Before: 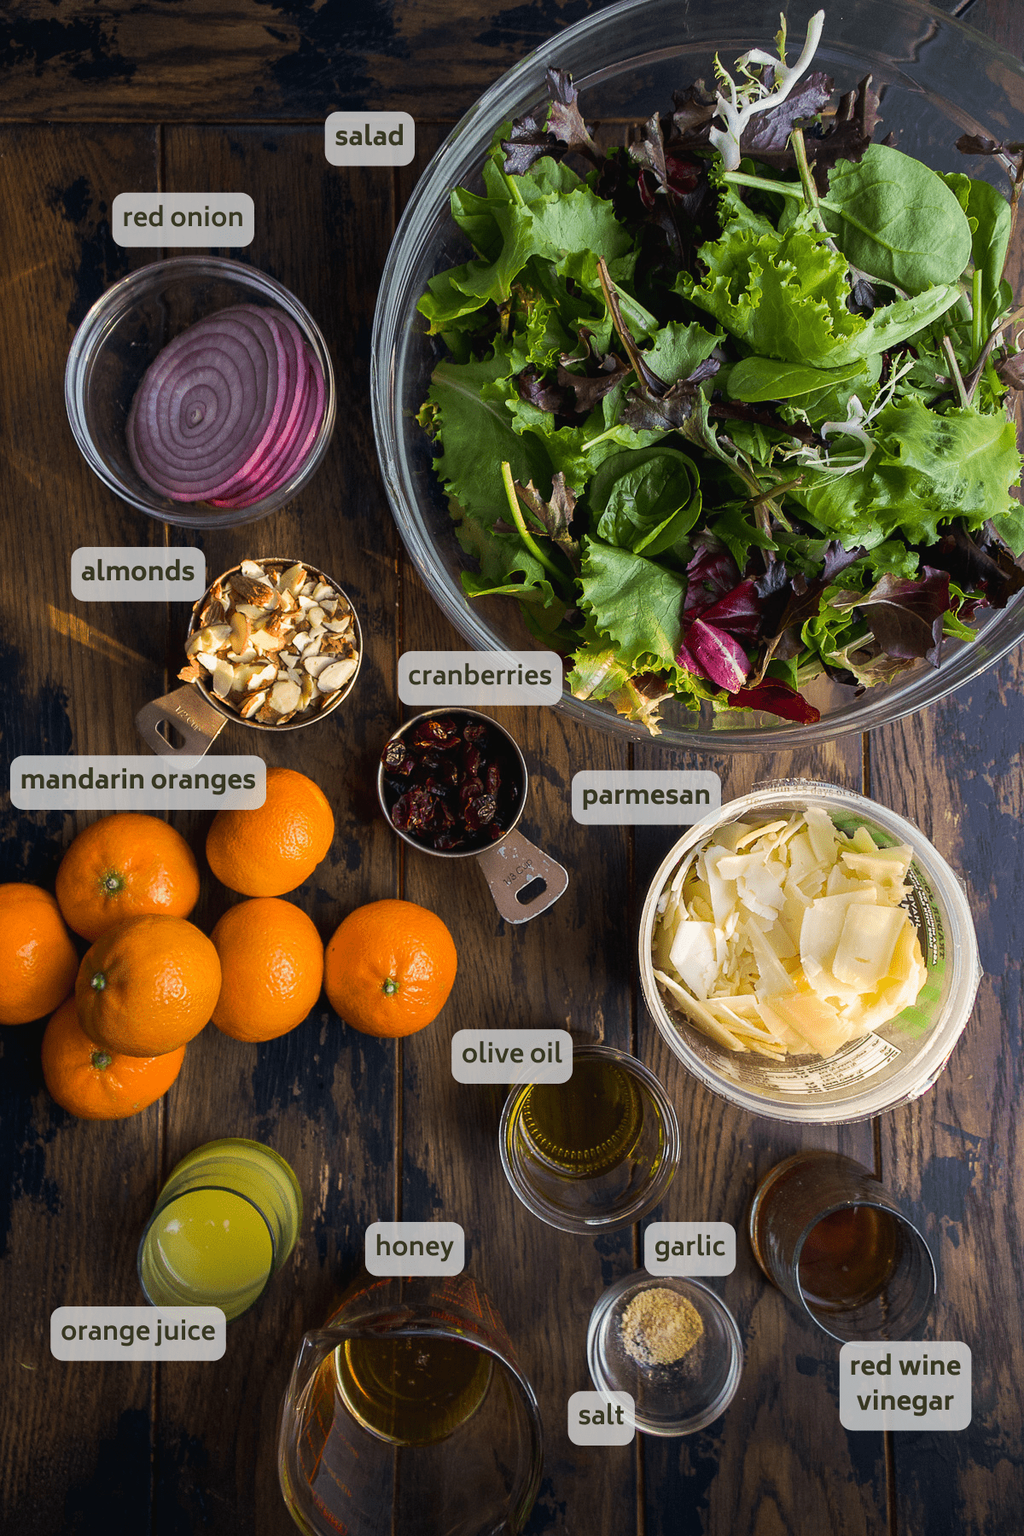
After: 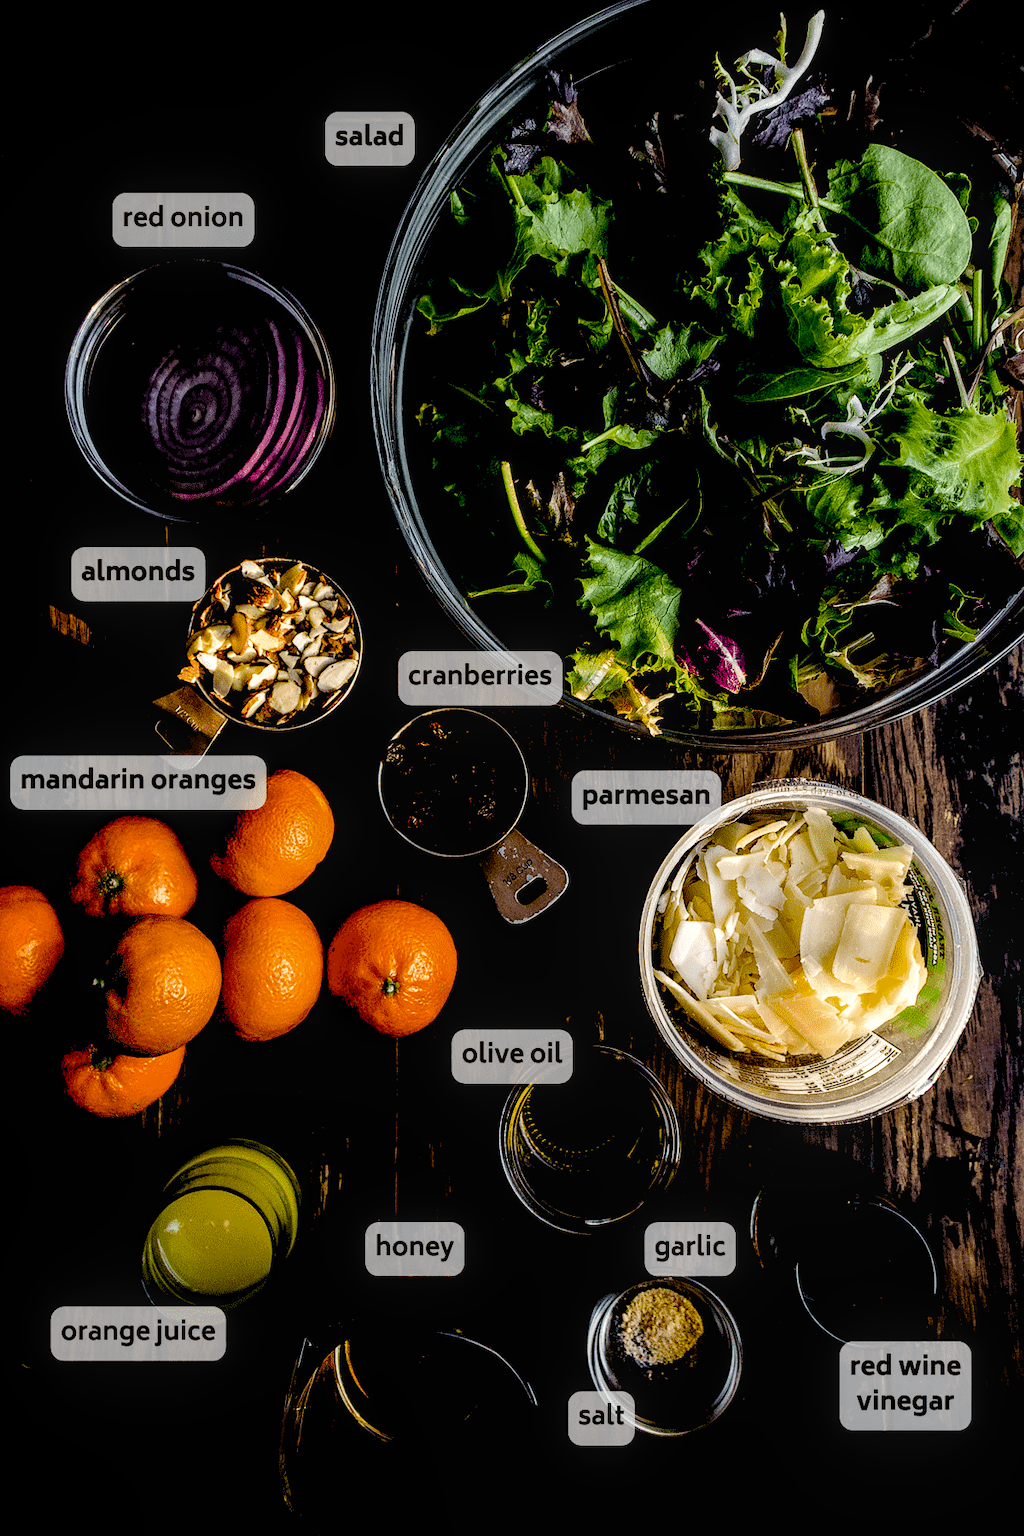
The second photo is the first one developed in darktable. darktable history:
levels: levels [0.052, 0.496, 0.908]
contrast brightness saturation: saturation -0.151
local contrast: on, module defaults
exposure: black level correction 0.099, exposure -0.087 EV, compensate highlight preservation false
